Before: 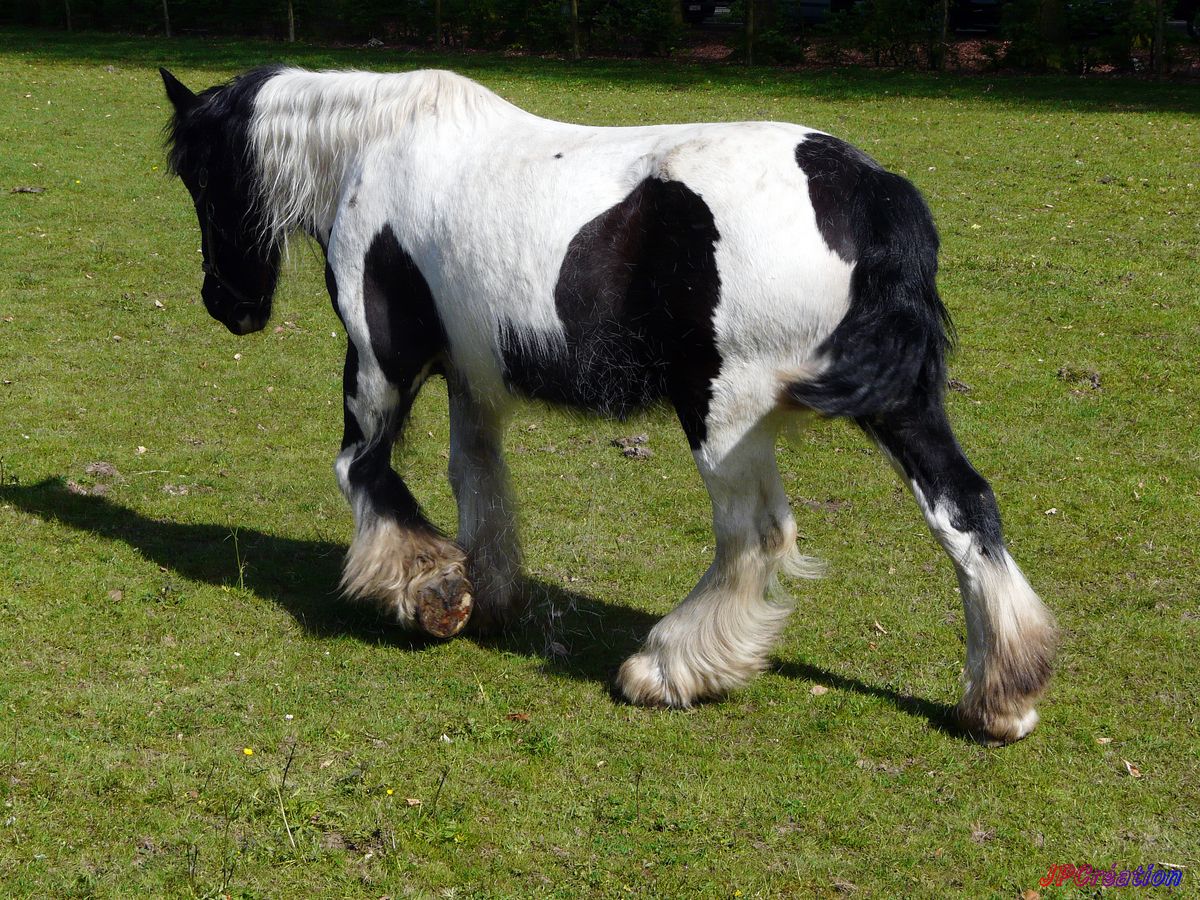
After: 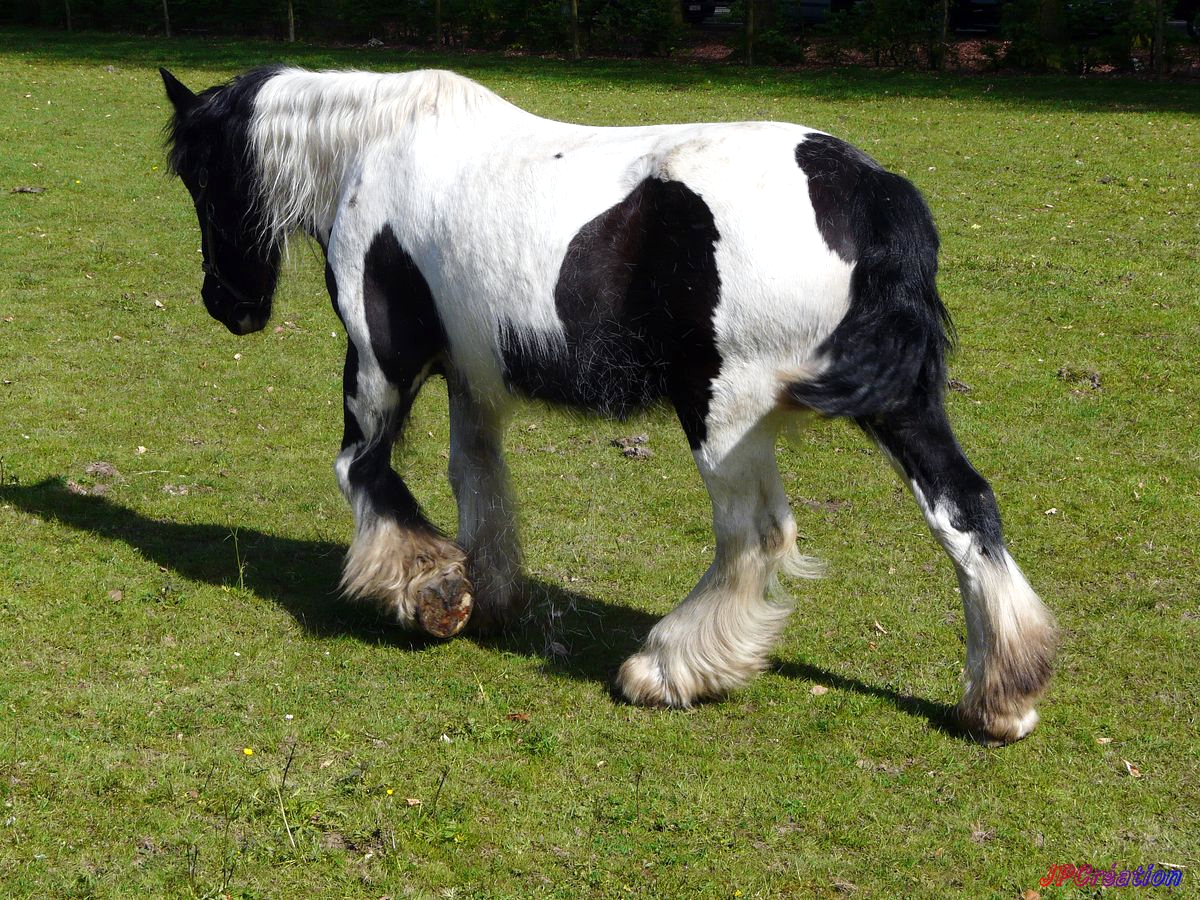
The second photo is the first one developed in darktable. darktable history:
vignetting: fall-off start 116.67%, fall-off radius 59.26%, brightness -0.31, saturation -0.056
exposure: exposure 0.2 EV, compensate highlight preservation false
